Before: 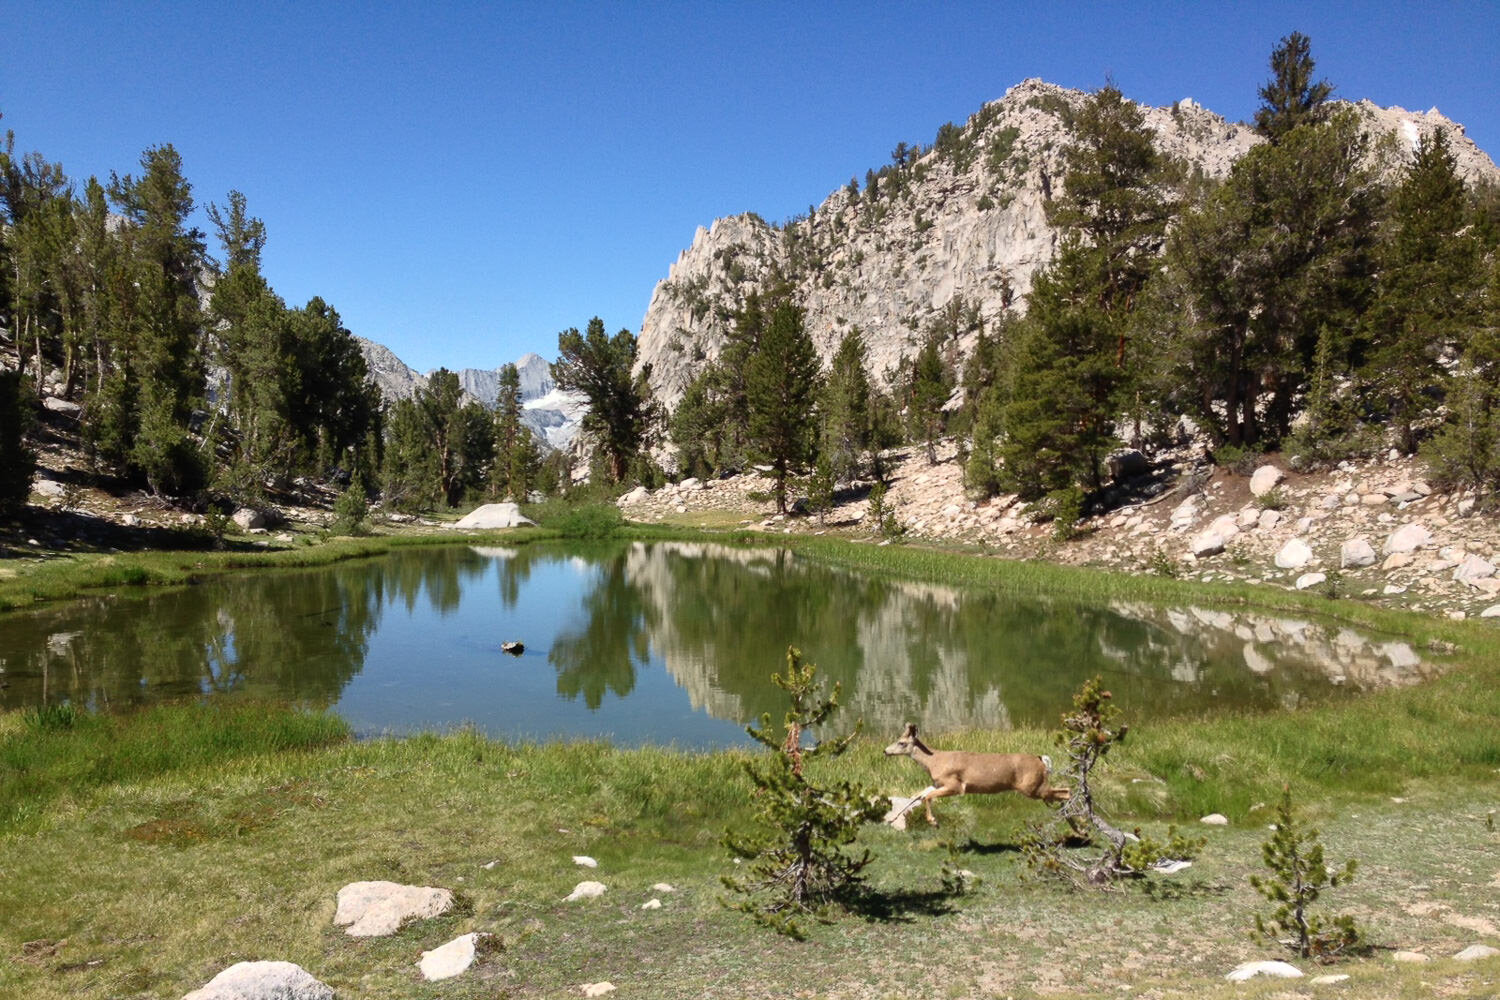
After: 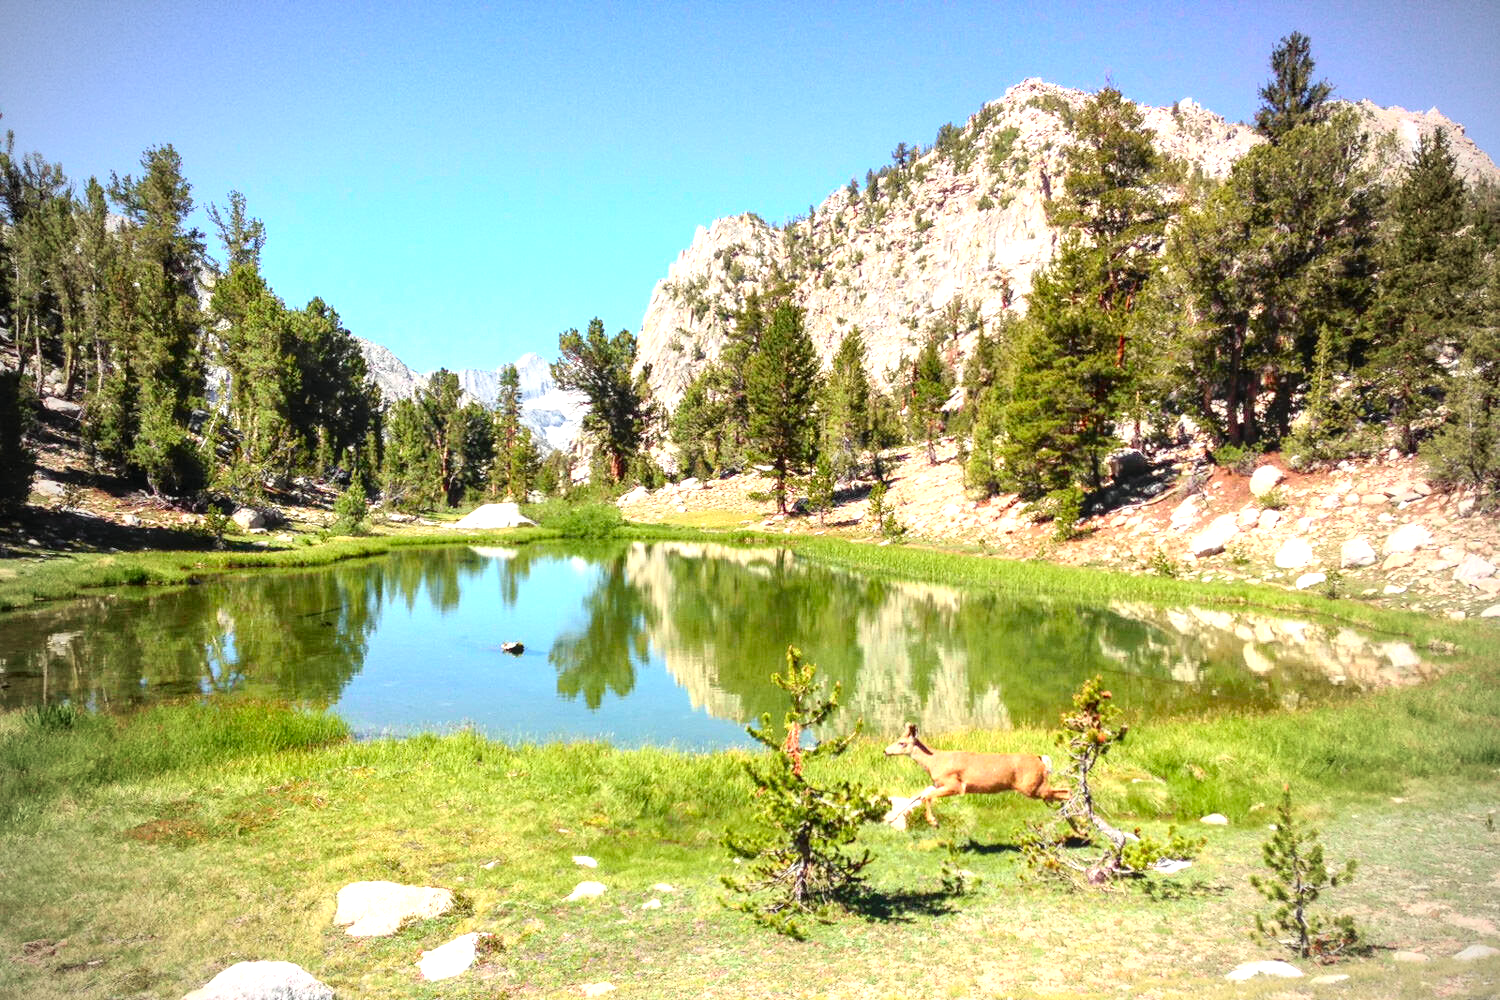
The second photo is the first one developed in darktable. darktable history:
local contrast: on, module defaults
vignetting: fall-off start 71.89%
exposure: black level correction 0, exposure 1.2 EV, compensate exposure bias true, compensate highlight preservation false
color correction: highlights b* -0.054
tone curve: curves: ch0 [(0, 0.013) (0.137, 0.121) (0.326, 0.386) (0.489, 0.573) (0.663, 0.749) (0.854, 0.897) (1, 0.974)]; ch1 [(0, 0) (0.366, 0.367) (0.475, 0.453) (0.494, 0.493) (0.504, 0.497) (0.544, 0.579) (0.562, 0.619) (0.622, 0.694) (1, 1)]; ch2 [(0, 0) (0.333, 0.346) (0.375, 0.375) (0.424, 0.43) (0.476, 0.492) (0.502, 0.503) (0.533, 0.541) (0.572, 0.615) (0.605, 0.656) (0.641, 0.709) (1, 1)], color space Lab, independent channels, preserve colors none
